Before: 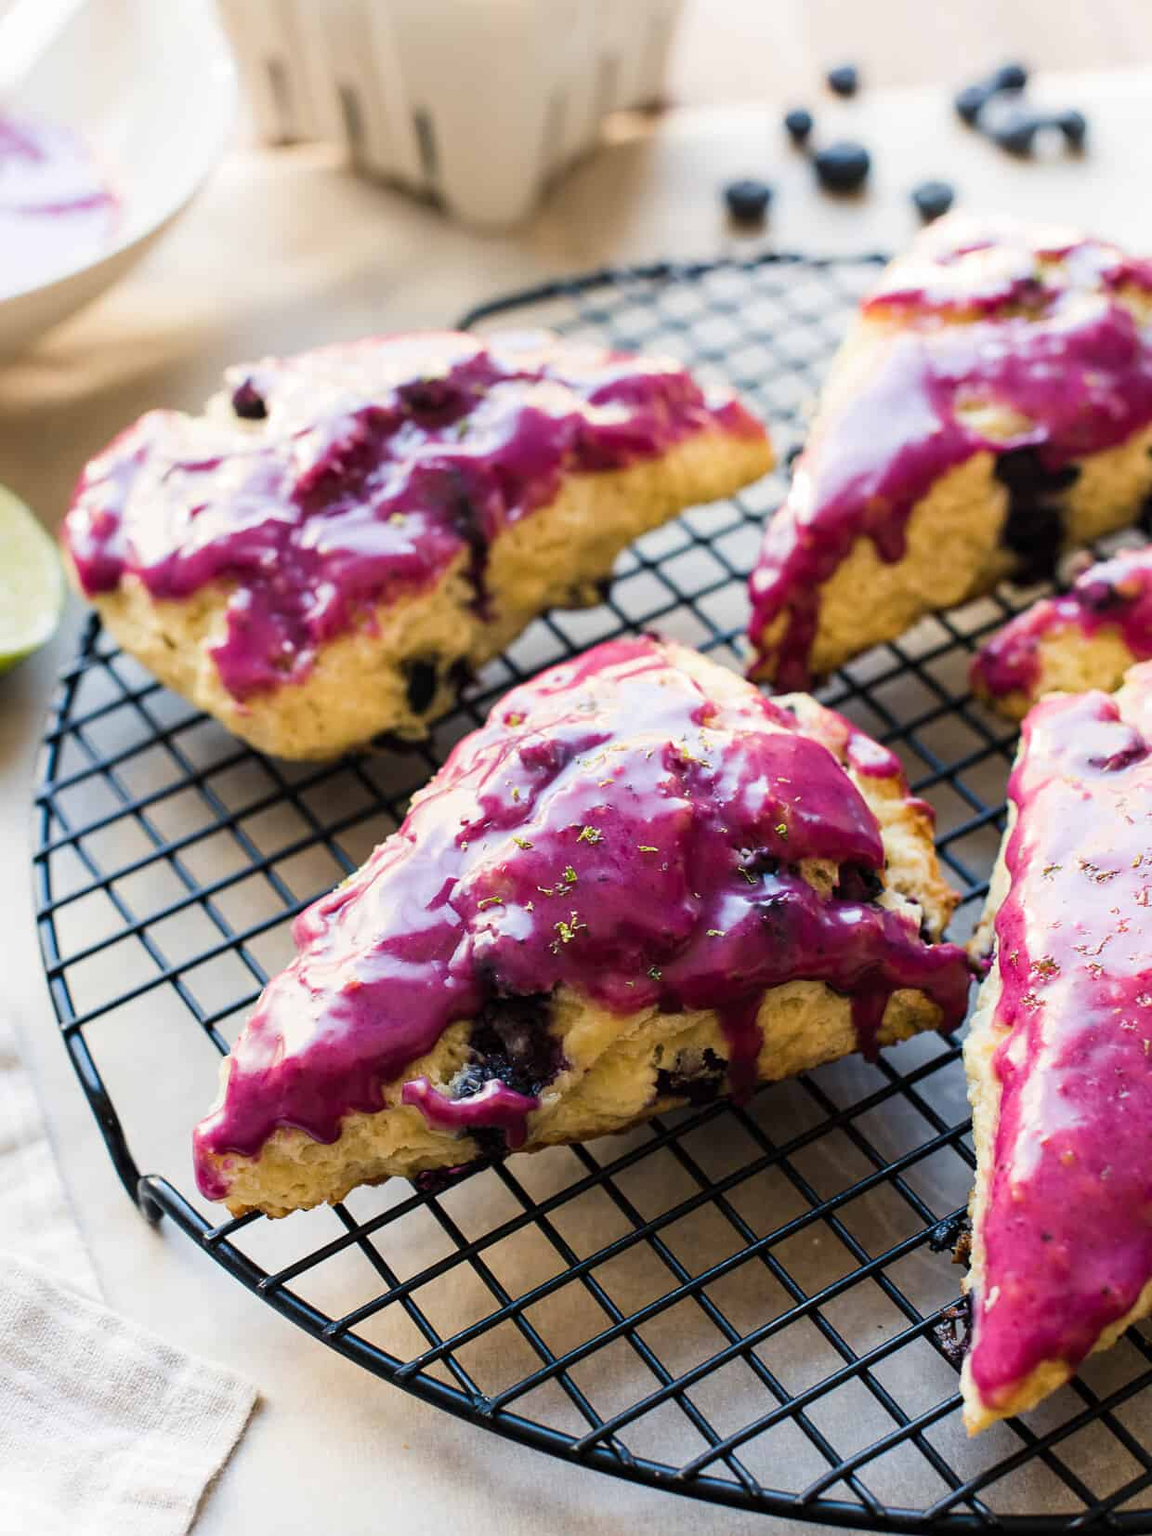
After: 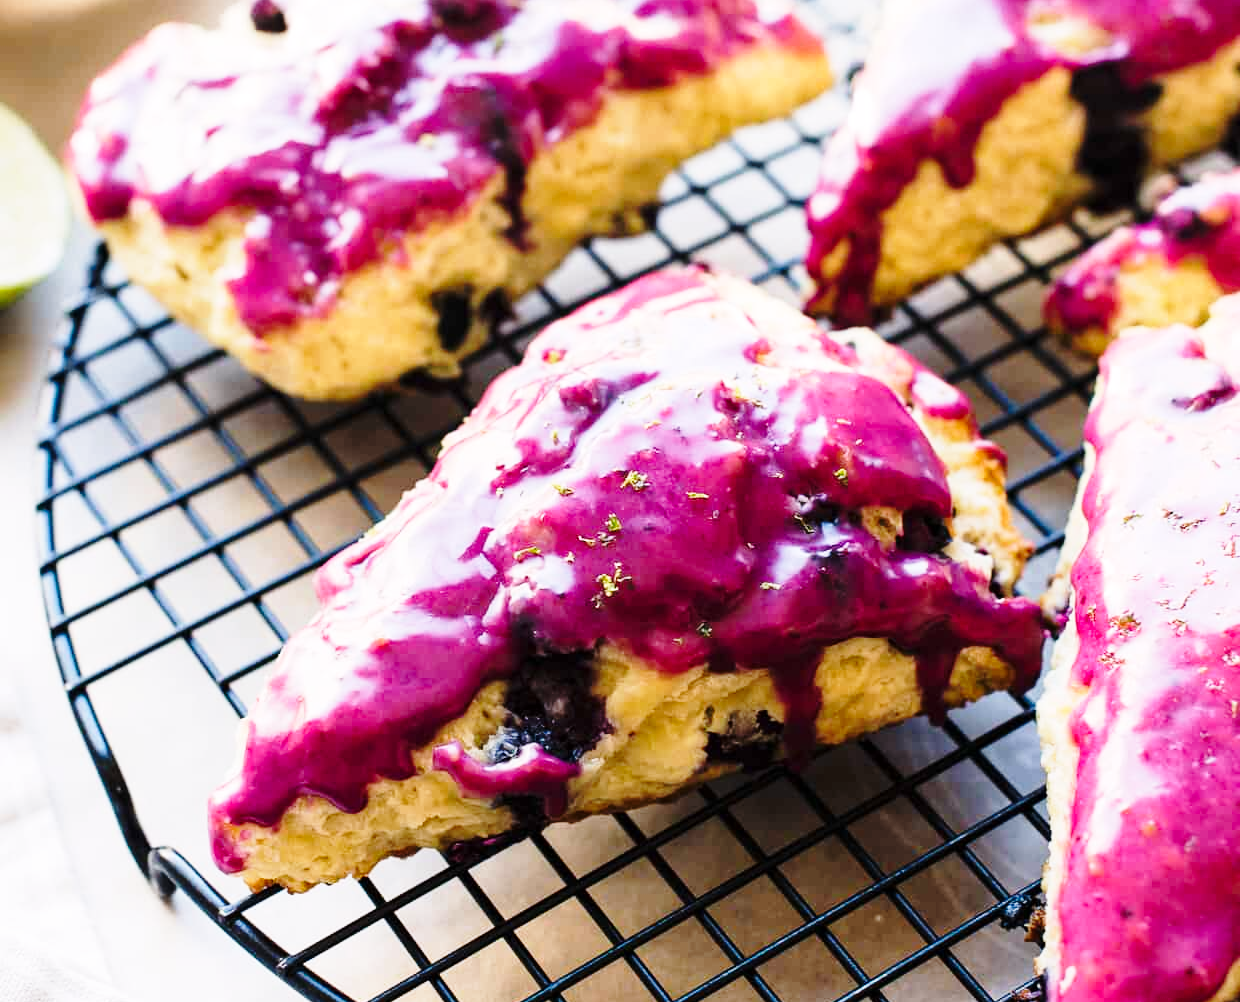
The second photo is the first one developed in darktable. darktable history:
color calibration: illuminant custom, x 0.347, y 0.365, temperature 4919.37 K
base curve: curves: ch0 [(0, 0) (0.028, 0.03) (0.121, 0.232) (0.46, 0.748) (0.859, 0.968) (1, 1)], preserve colors none
crop and rotate: top 25.321%, bottom 14.055%
